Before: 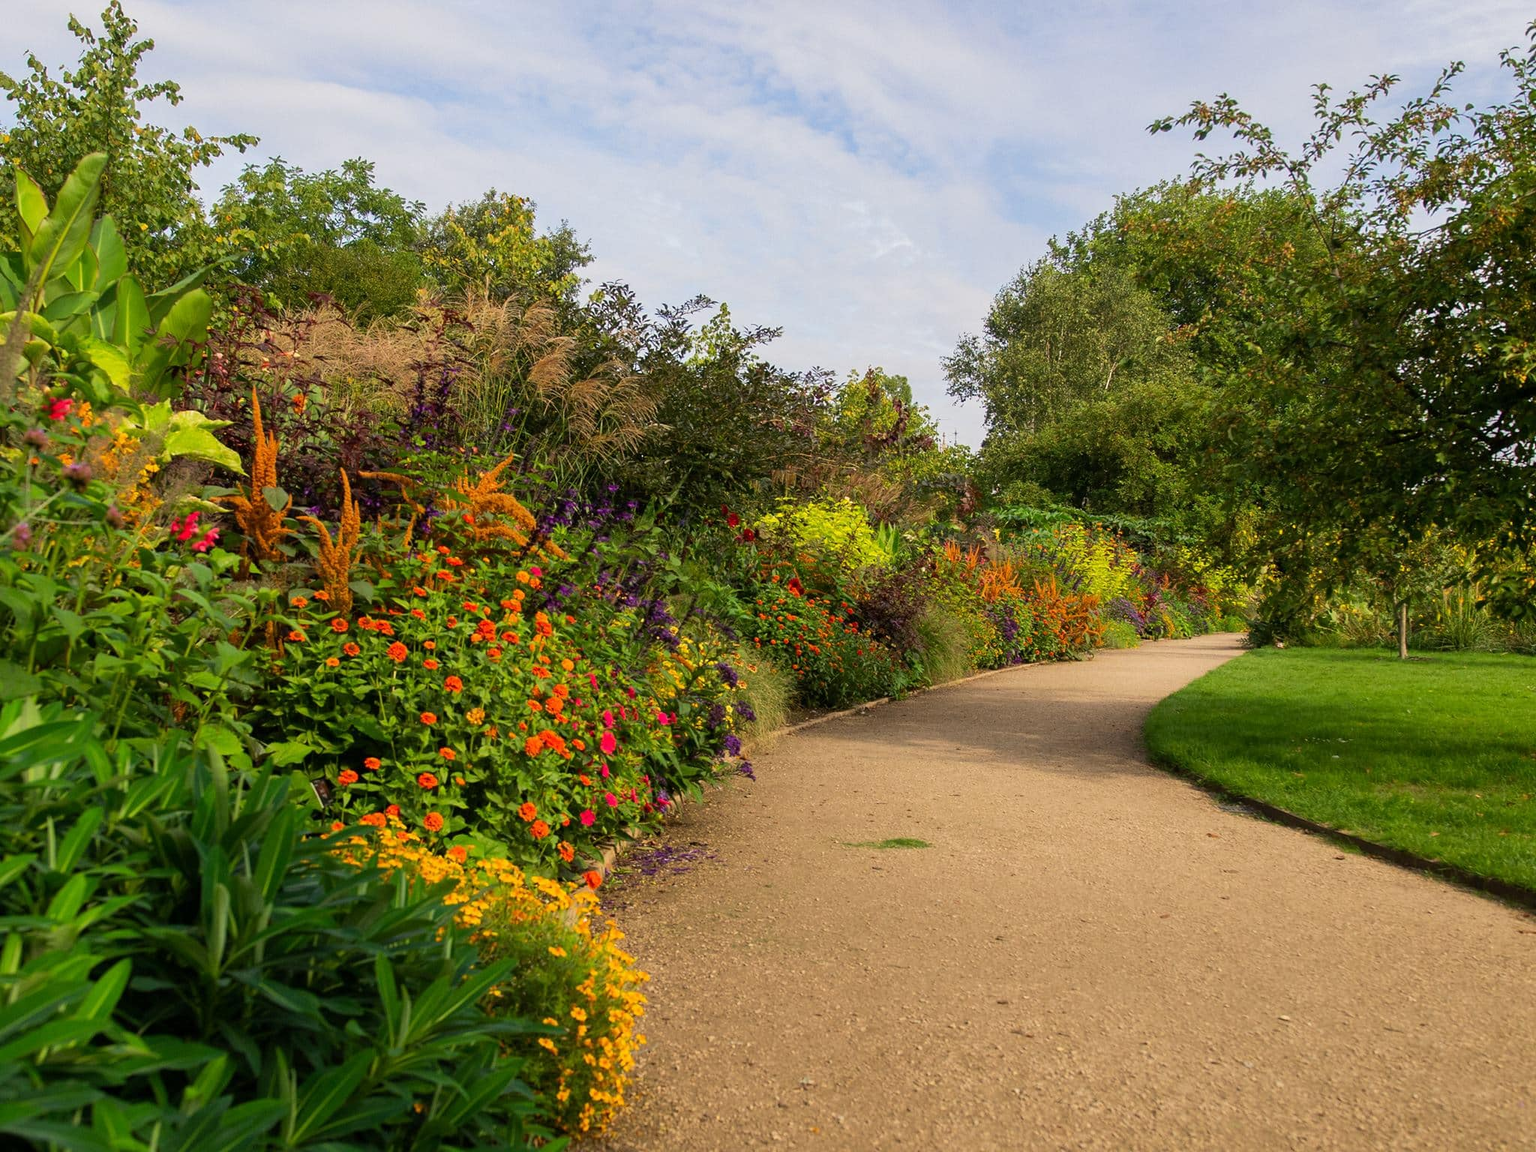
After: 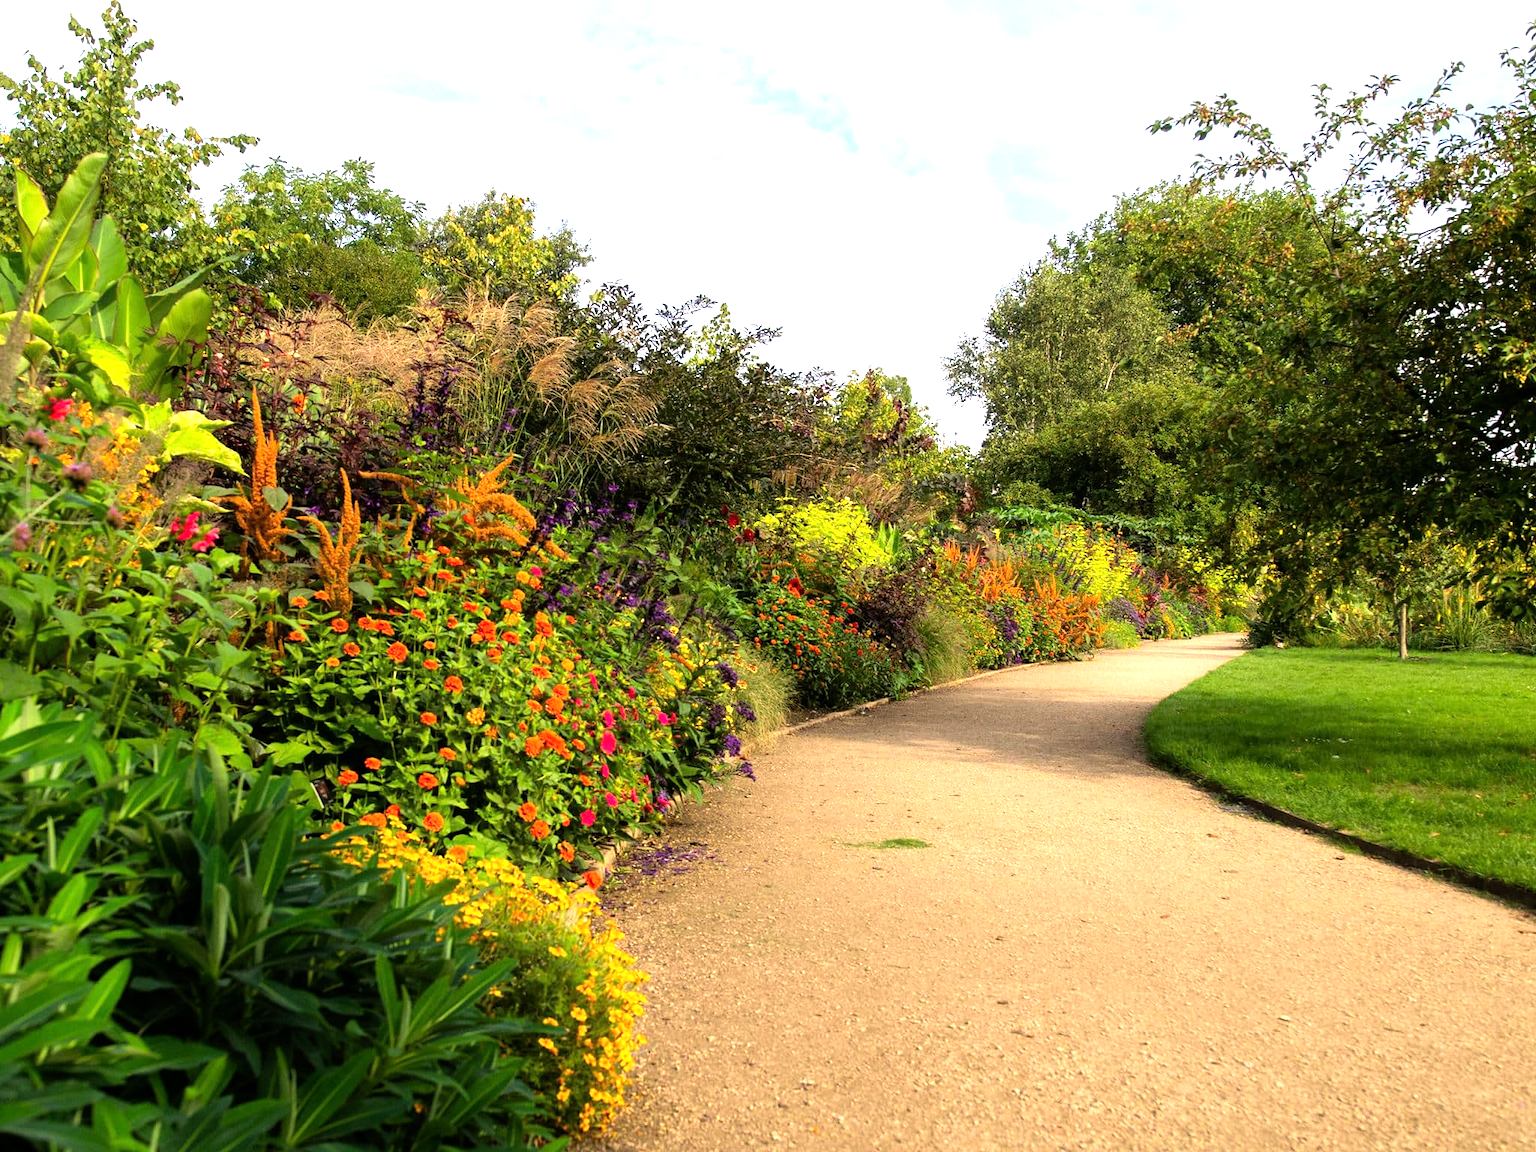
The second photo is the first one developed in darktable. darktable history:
tone equalizer: -8 EV -1.08 EV, -7 EV -1.03 EV, -6 EV -0.847 EV, -5 EV -0.554 EV, -3 EV 0.543 EV, -2 EV 0.855 EV, -1 EV 0.988 EV, +0 EV 1.06 EV
